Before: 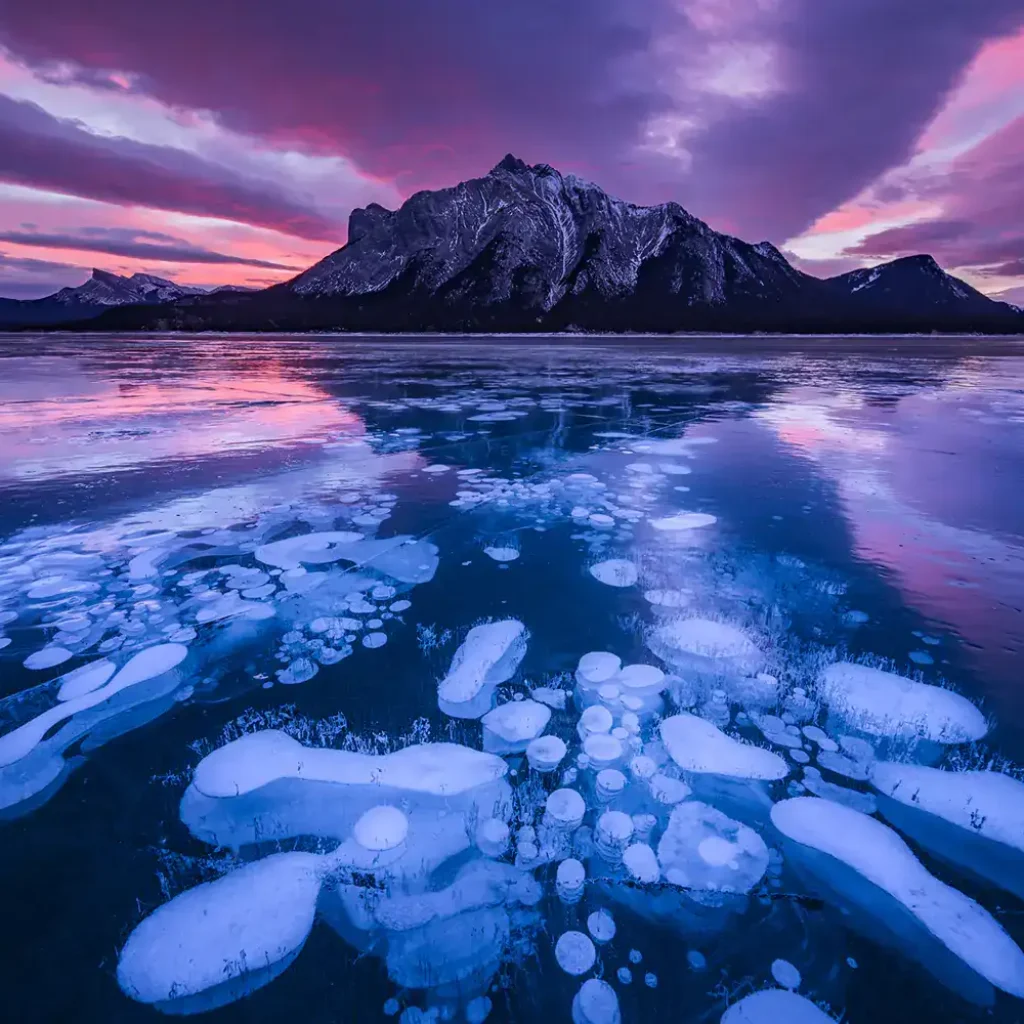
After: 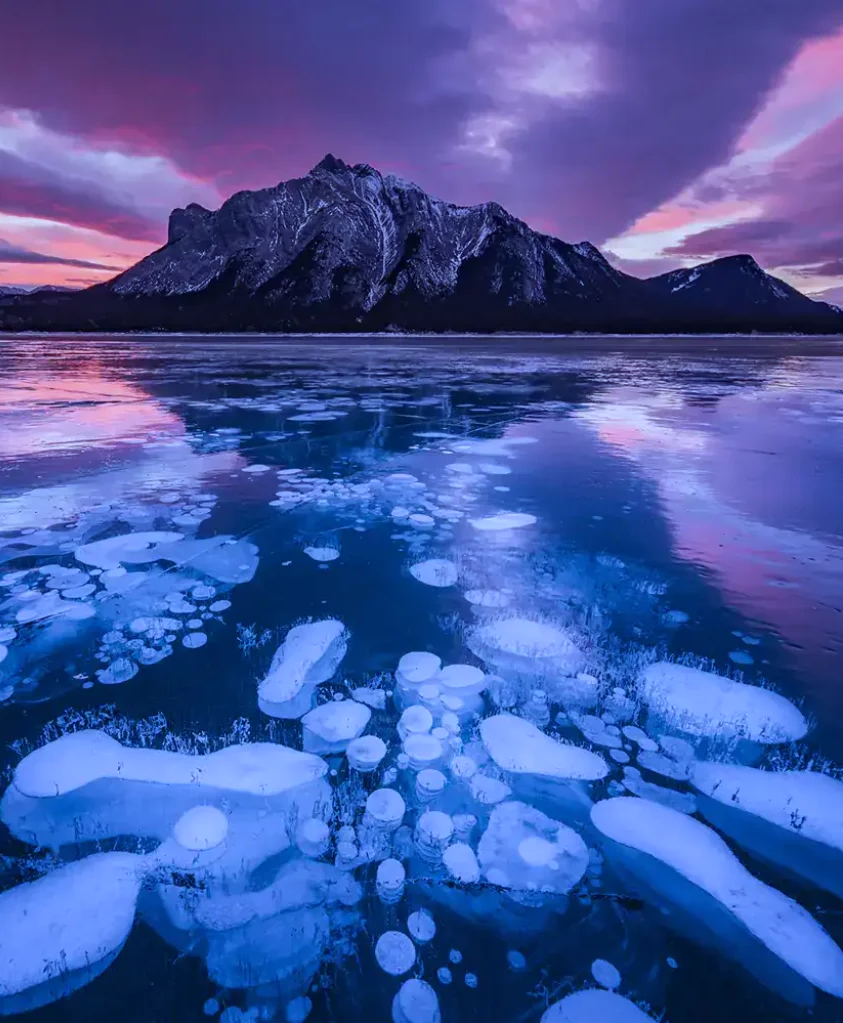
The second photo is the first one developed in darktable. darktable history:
crop: left 17.582%, bottom 0.031%
color balance rgb: on, module defaults
white balance: red 0.925, blue 1.046
